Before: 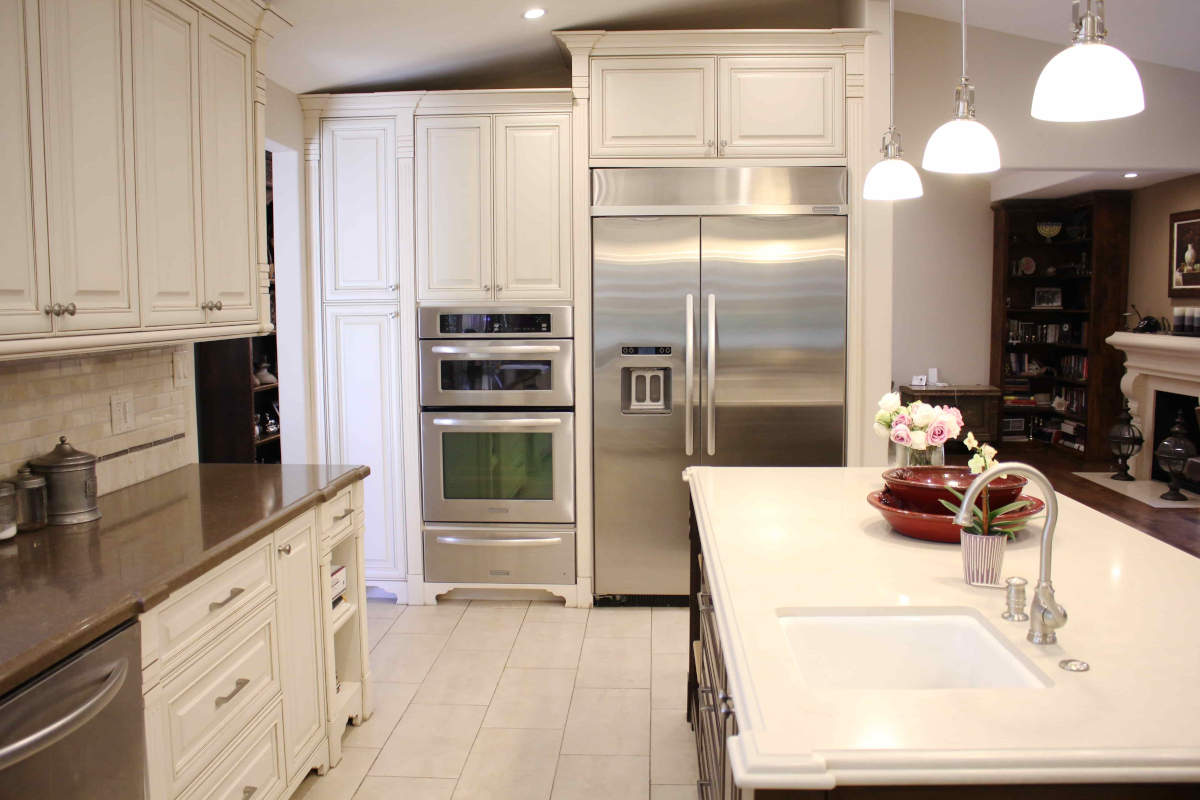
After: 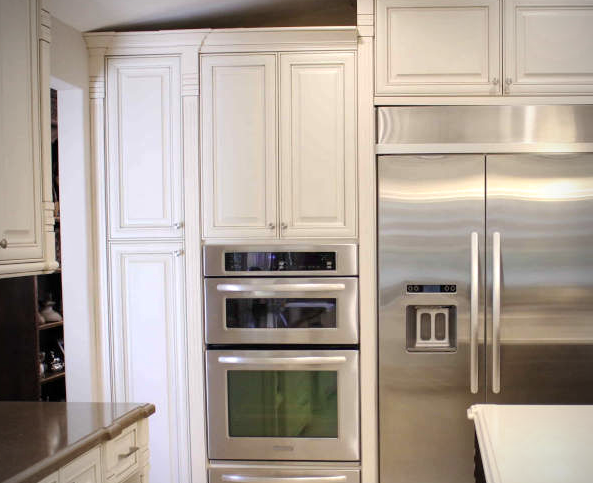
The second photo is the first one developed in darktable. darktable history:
vignetting: unbound false
crop: left 17.936%, top 7.759%, right 32.599%, bottom 31.769%
local contrast: highlights 103%, shadows 99%, detail 119%, midtone range 0.2
